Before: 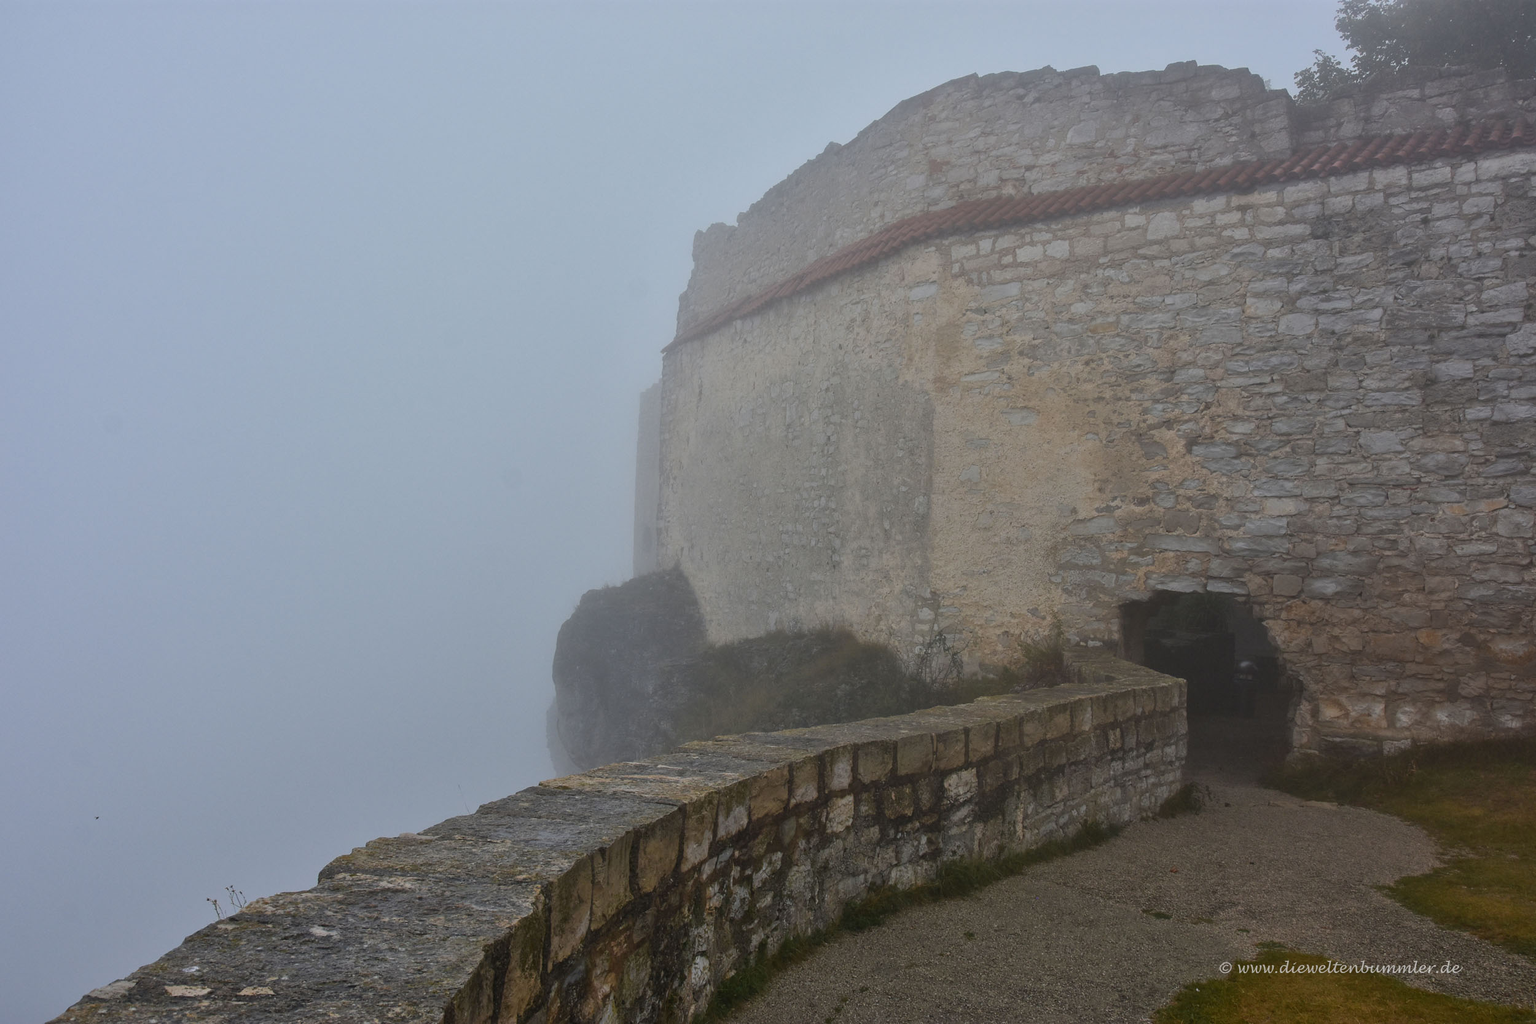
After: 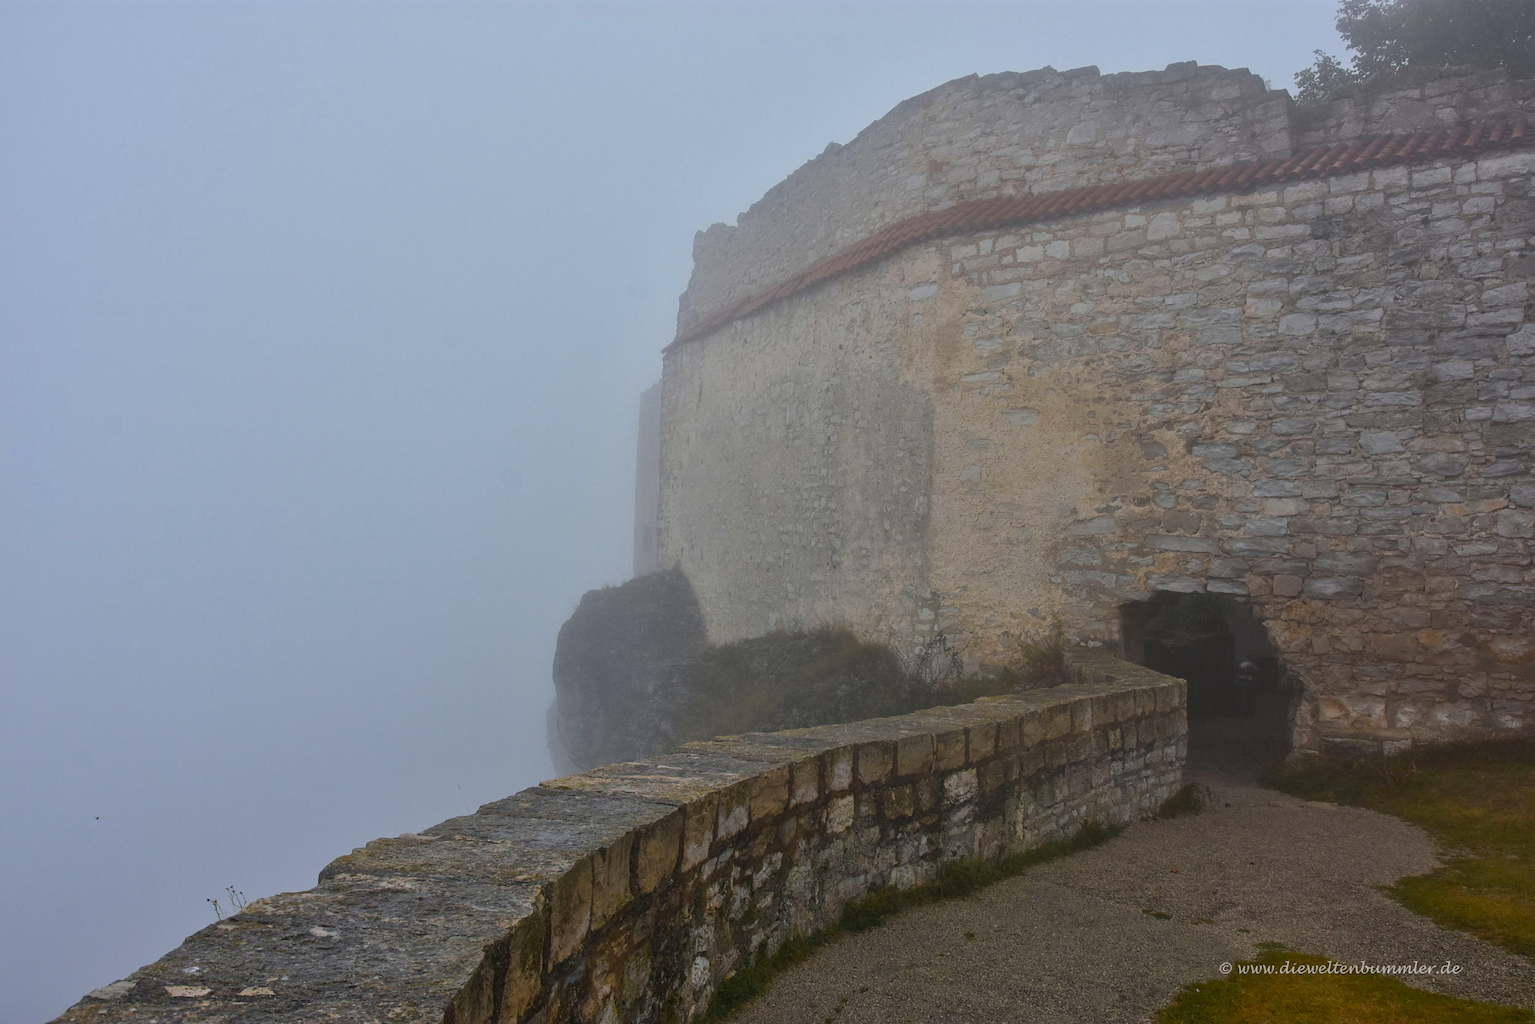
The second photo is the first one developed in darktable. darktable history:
color balance rgb: shadows lift › hue 85.44°, perceptual saturation grading › global saturation 19.401%
